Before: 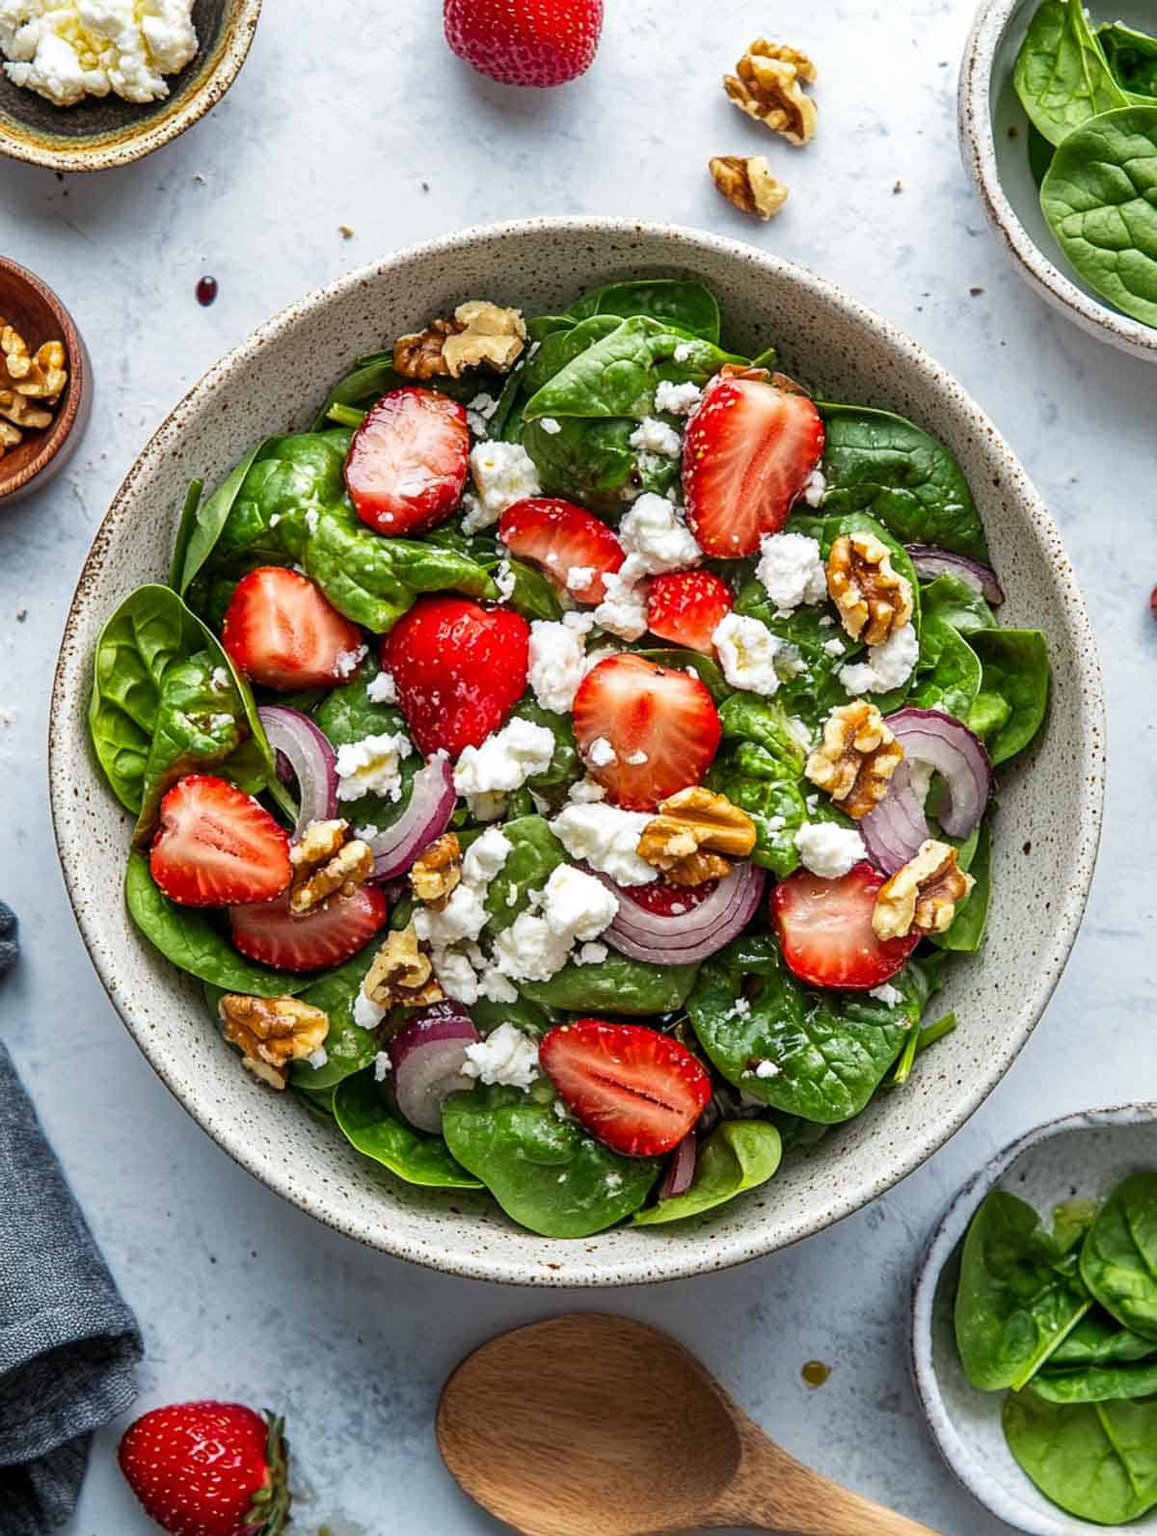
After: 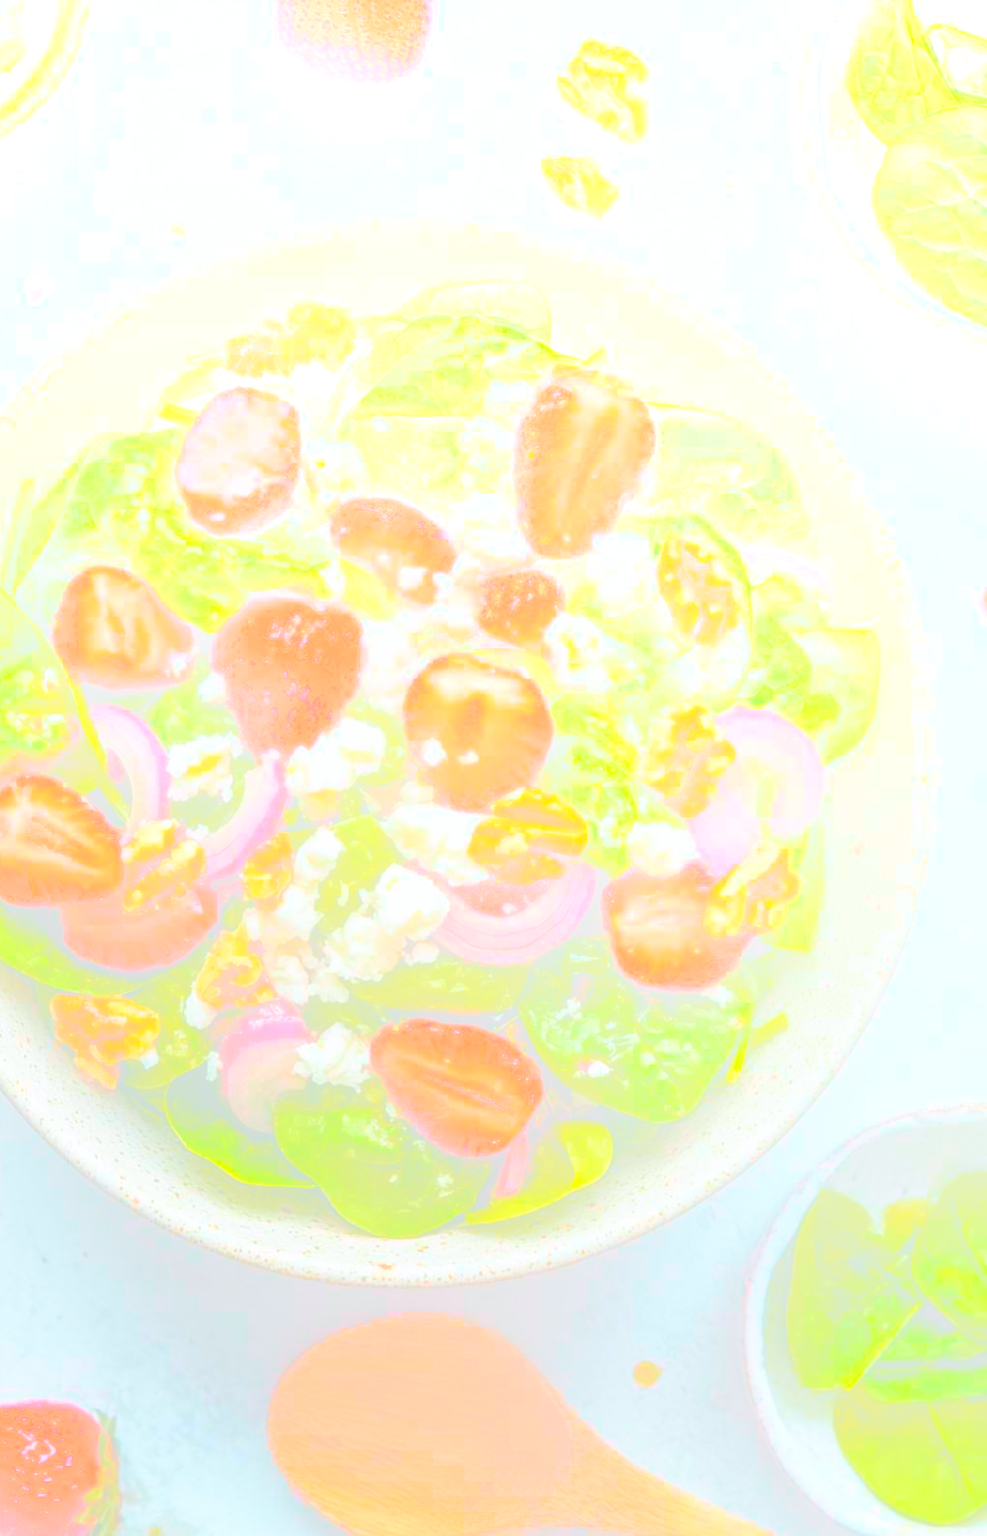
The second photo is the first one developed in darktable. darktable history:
crop and rotate: left 14.584%
tone curve: curves: ch0 [(0.001, 0.042) (0.128, 0.16) (0.452, 0.42) (0.603, 0.566) (0.754, 0.733) (1, 1)]; ch1 [(0, 0) (0.325, 0.327) (0.412, 0.441) (0.473, 0.466) (0.5, 0.499) (0.549, 0.558) (0.617, 0.625) (0.713, 0.7) (1, 1)]; ch2 [(0, 0) (0.386, 0.397) (0.445, 0.47) (0.505, 0.498) (0.529, 0.524) (0.574, 0.569) (0.652, 0.641) (1, 1)], color space Lab, independent channels, preserve colors none
color balance rgb: perceptual saturation grading › global saturation 25%, global vibrance 20%
bloom: size 85%, threshold 5%, strength 85%
